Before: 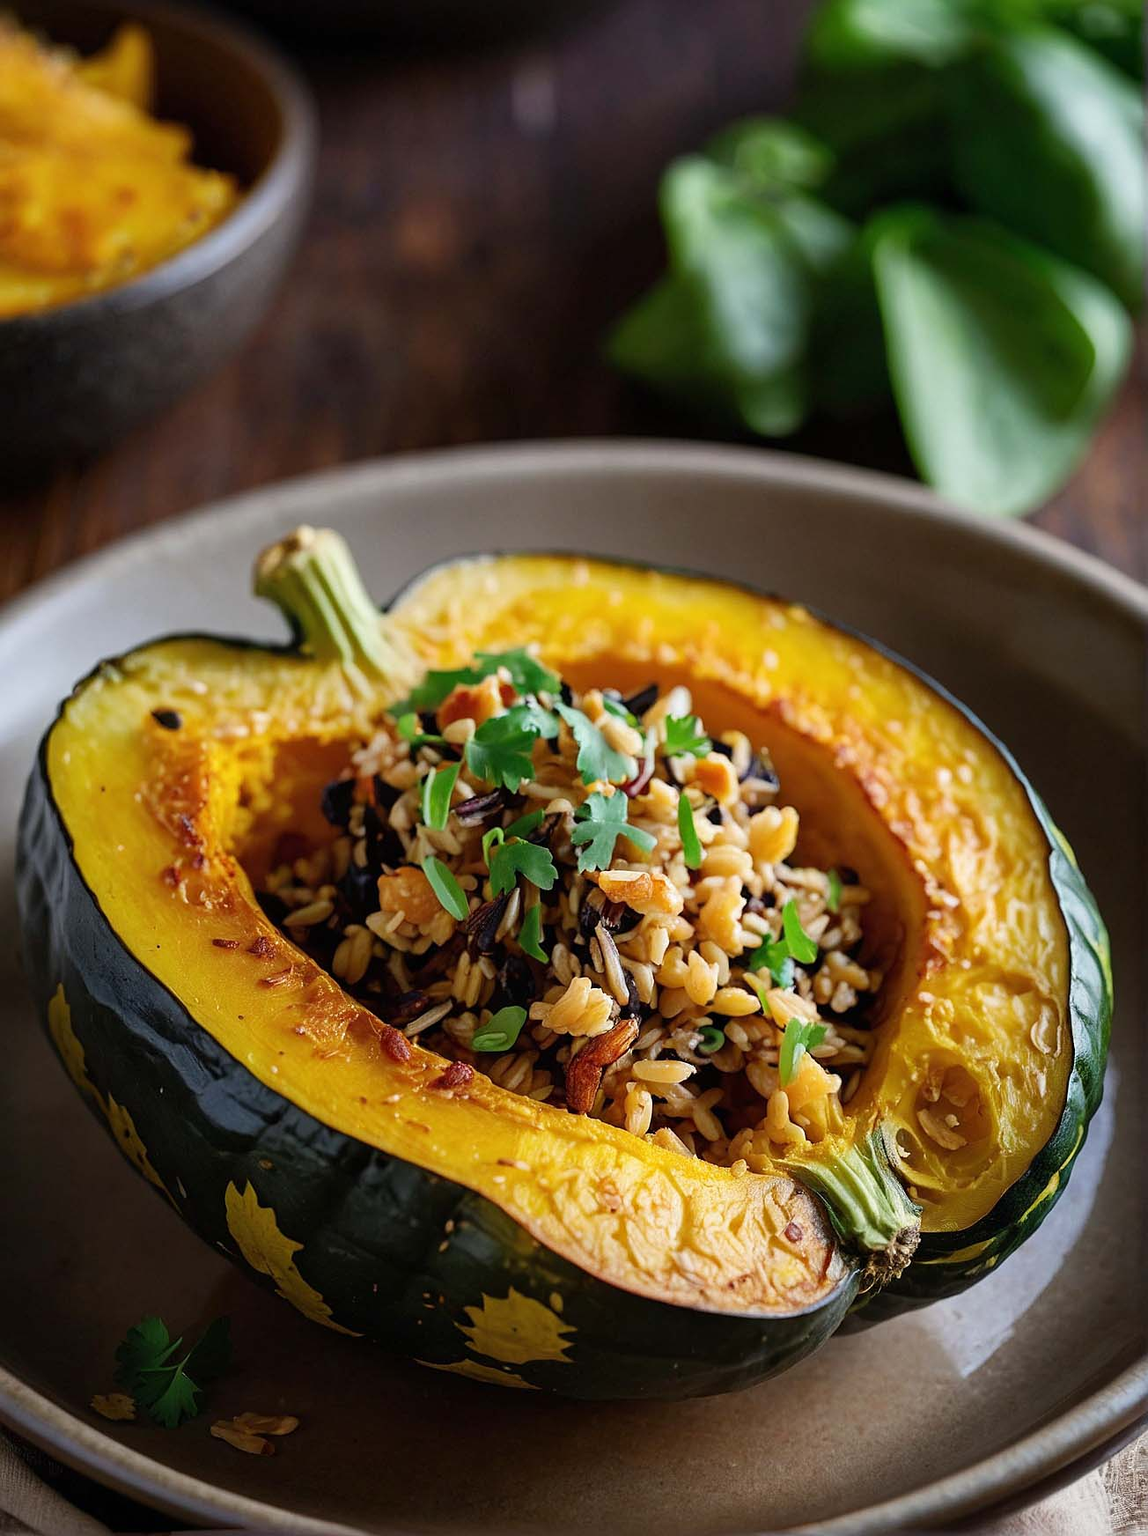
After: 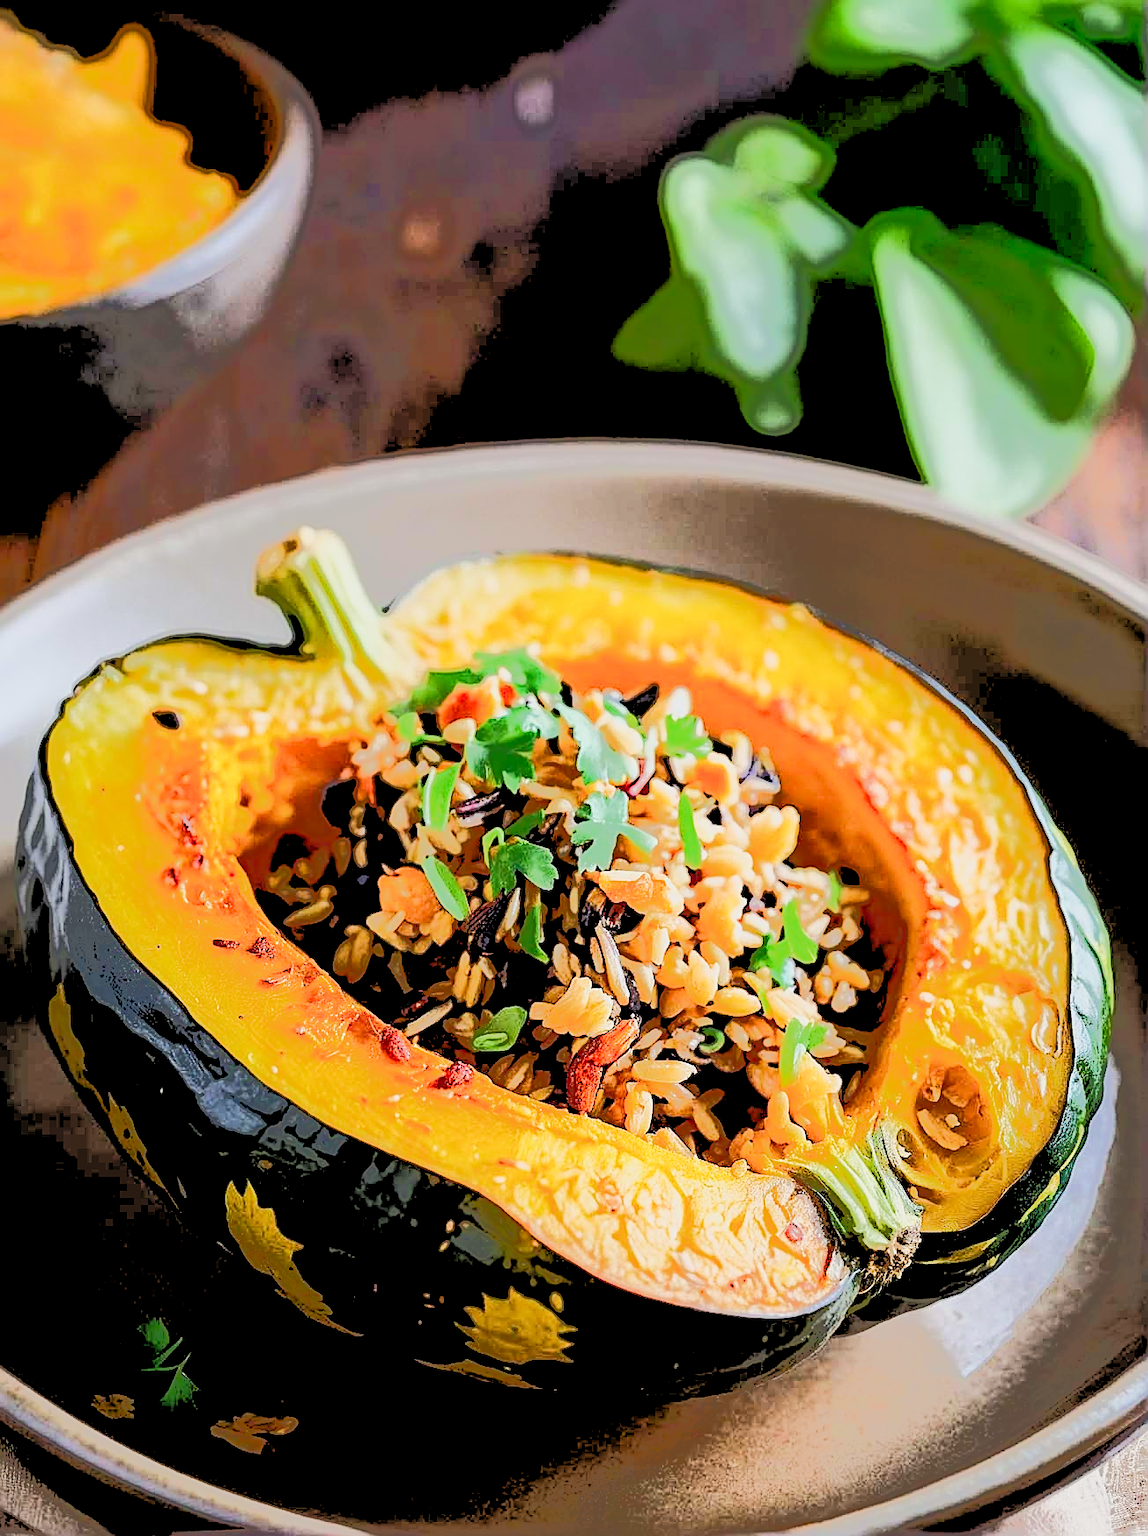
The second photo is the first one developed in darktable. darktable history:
tone equalizer: -7 EV -0.646 EV, -6 EV 0.969 EV, -5 EV -0.455 EV, -4 EV 0.449 EV, -3 EV 0.414 EV, -2 EV 0.136 EV, -1 EV -0.146 EV, +0 EV -0.367 EV, edges refinement/feathering 500, mask exposure compensation -1.57 EV, preserve details no
sharpen: on, module defaults
local contrast: highlights 104%, shadows 102%, detail 119%, midtone range 0.2
exposure: black level correction 0.002, exposure 0.674 EV, compensate highlight preservation false
levels: levels [0.093, 0.434, 0.988]
filmic rgb: black relative exposure -6.12 EV, white relative exposure 6.96 EV, hardness 2.25
